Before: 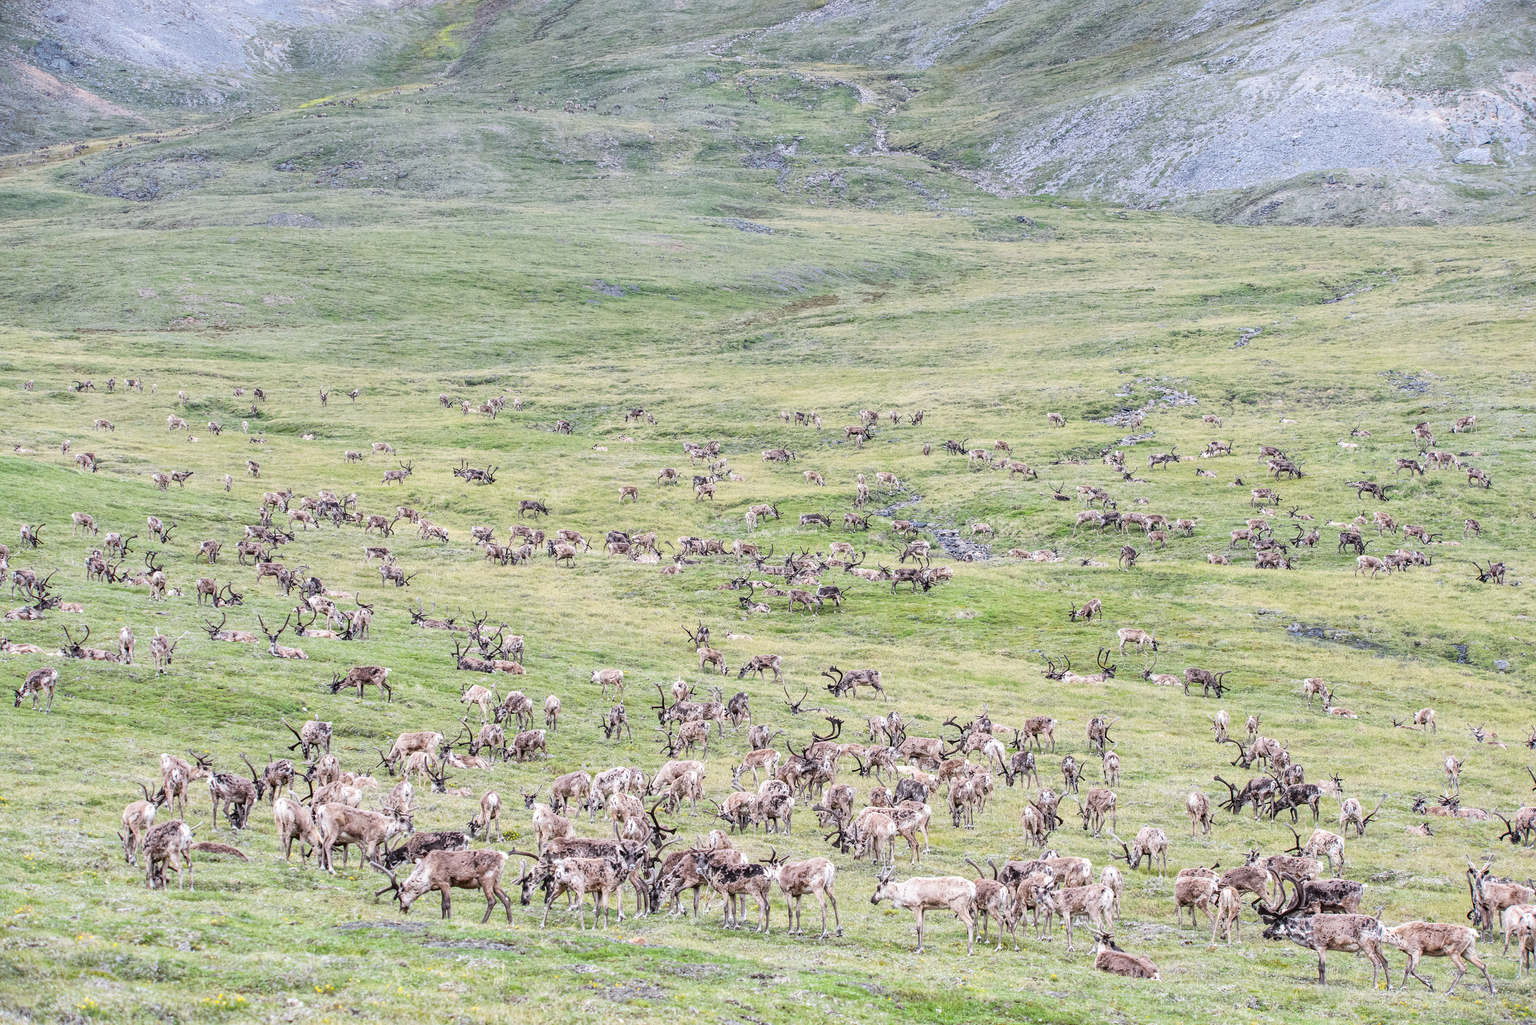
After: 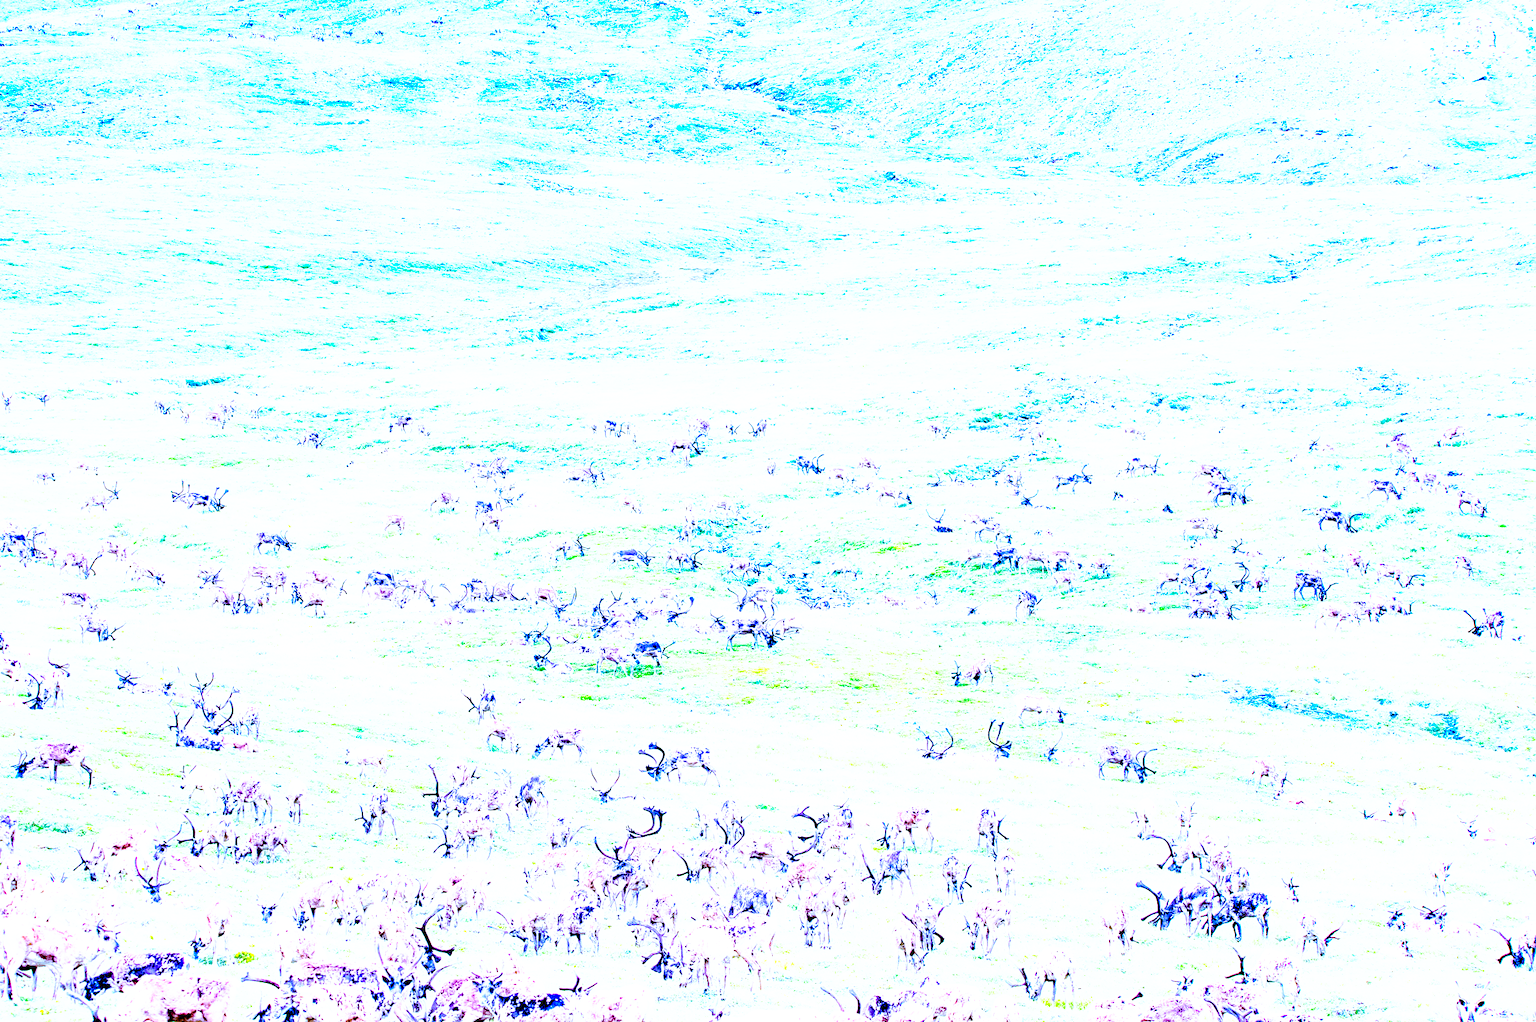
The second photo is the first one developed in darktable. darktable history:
contrast brightness saturation: contrast 0.09, saturation 0.28
crop and rotate: left 20.74%, top 7.912%, right 0.375%, bottom 13.378%
haze removal: compatibility mode true, adaptive false
color calibration: x 0.37, y 0.377, temperature 4289.93 K
white balance: red 0.871, blue 1.249
exposure: black level correction 0.011, exposure 1.088 EV, compensate exposure bias true, compensate highlight preservation false
color balance rgb: linear chroma grading › shadows 10%, linear chroma grading › highlights 10%, linear chroma grading › global chroma 15%, linear chroma grading › mid-tones 15%, perceptual saturation grading › global saturation 40%, perceptual saturation grading › highlights -25%, perceptual saturation grading › mid-tones 35%, perceptual saturation grading › shadows 35%, perceptual brilliance grading › global brilliance 11.29%, global vibrance 11.29%
base curve: curves: ch0 [(0, 0) (0.012, 0.01) (0.073, 0.168) (0.31, 0.711) (0.645, 0.957) (1, 1)], preserve colors none
